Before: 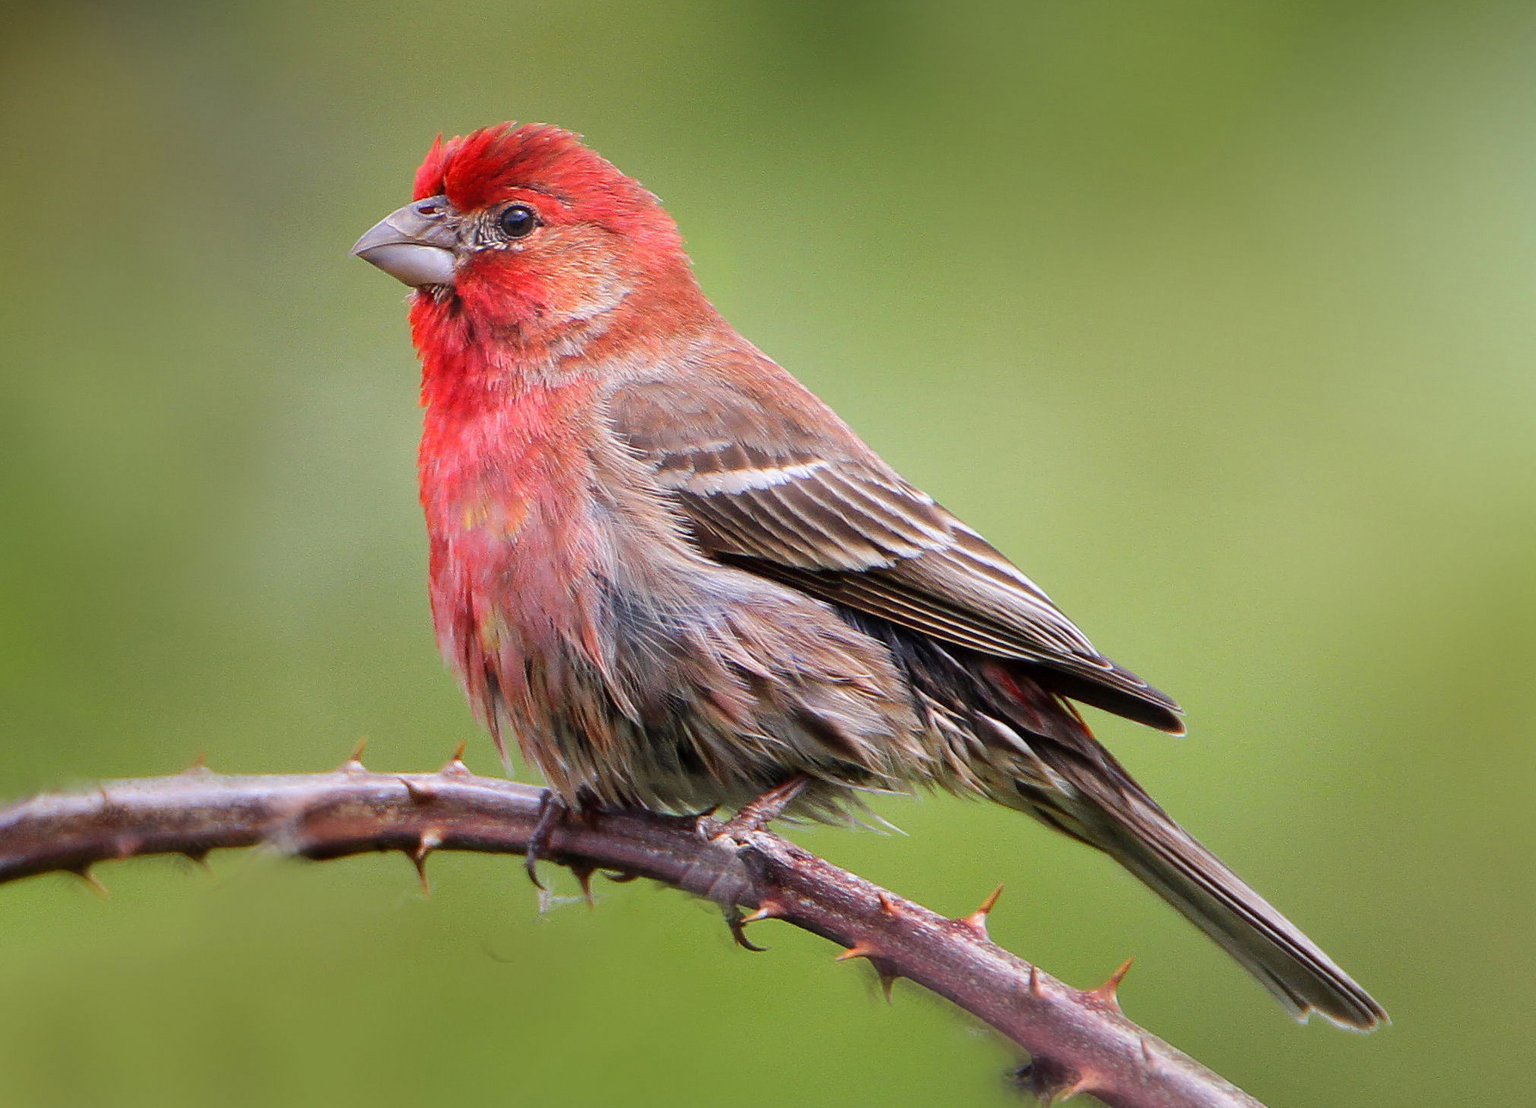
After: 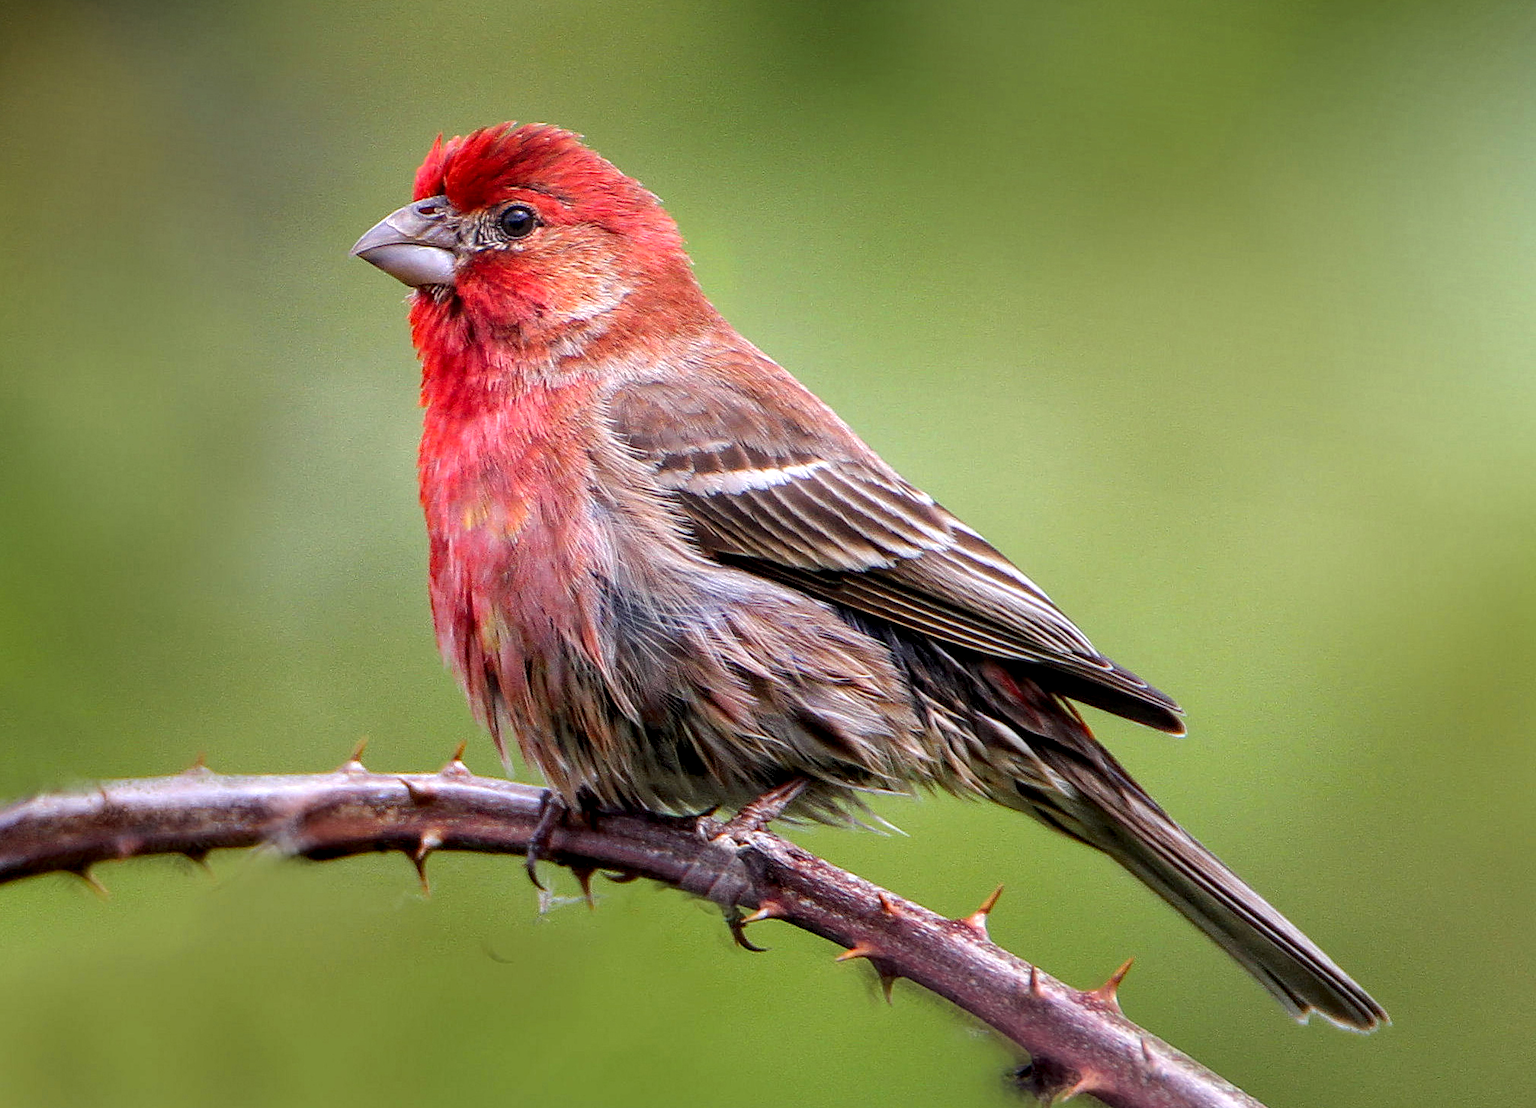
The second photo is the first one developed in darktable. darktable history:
local contrast: detail 140%
haze removal: compatibility mode true, adaptive false
